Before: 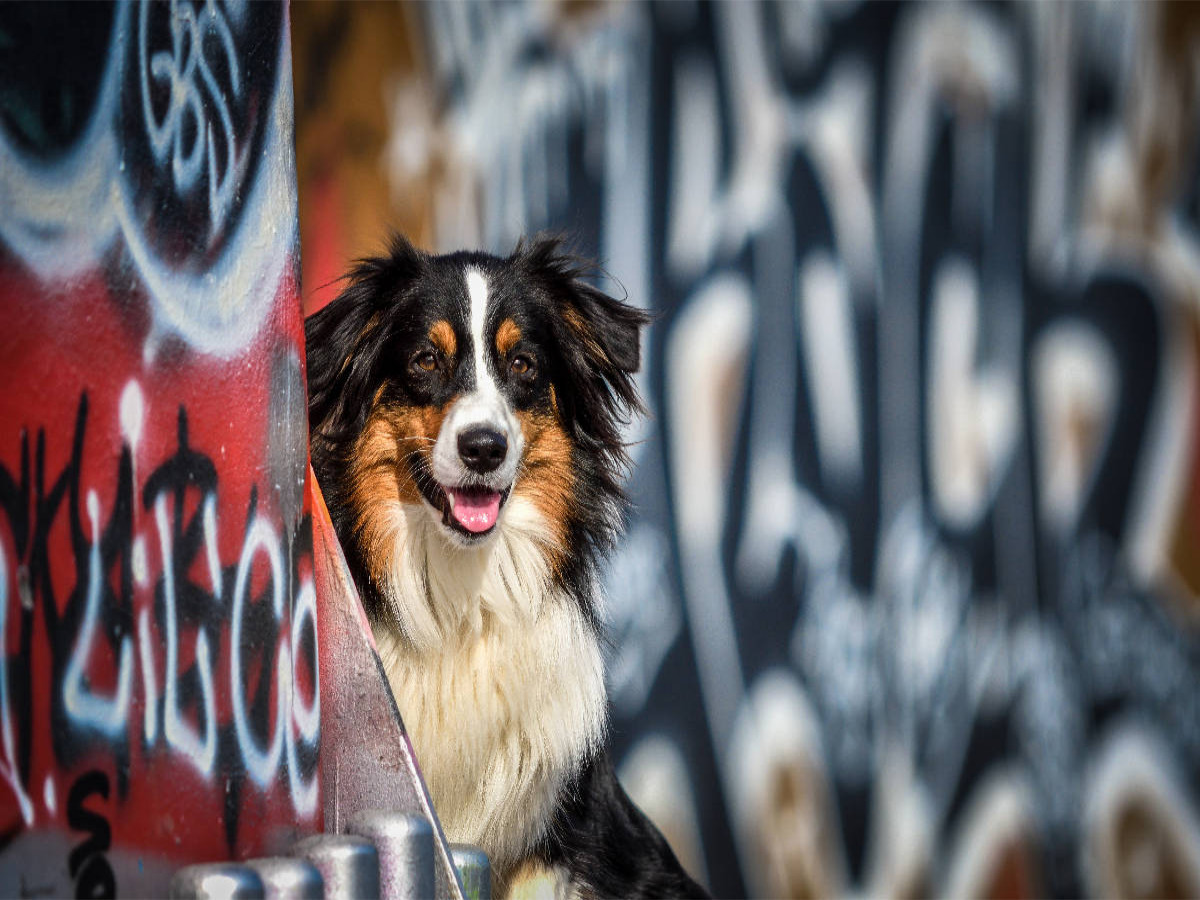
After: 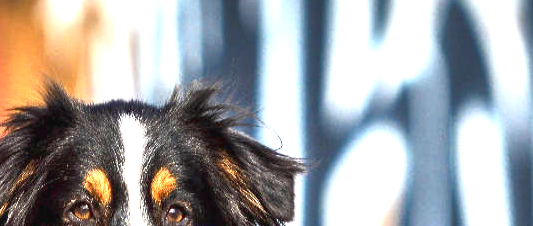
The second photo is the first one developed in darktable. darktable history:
base curve: curves: ch0 [(0, 0) (0.303, 0.277) (1, 1)], preserve colors none
crop: left 28.765%, top 16.781%, right 26.743%, bottom 58.023%
tone curve: curves: ch0 [(0, 0.024) (0.119, 0.146) (0.474, 0.464) (0.718, 0.721) (0.817, 0.839) (1, 0.998)]; ch1 [(0, 0) (0.377, 0.416) (0.439, 0.451) (0.477, 0.477) (0.501, 0.503) (0.538, 0.544) (0.58, 0.602) (0.664, 0.676) (0.783, 0.804) (1, 1)]; ch2 [(0, 0) (0.38, 0.405) (0.463, 0.456) (0.498, 0.497) (0.524, 0.535) (0.578, 0.576) (0.648, 0.665) (1, 1)], color space Lab, linked channels, preserve colors none
exposure: black level correction 0, exposure 1.74 EV, compensate highlight preservation false
